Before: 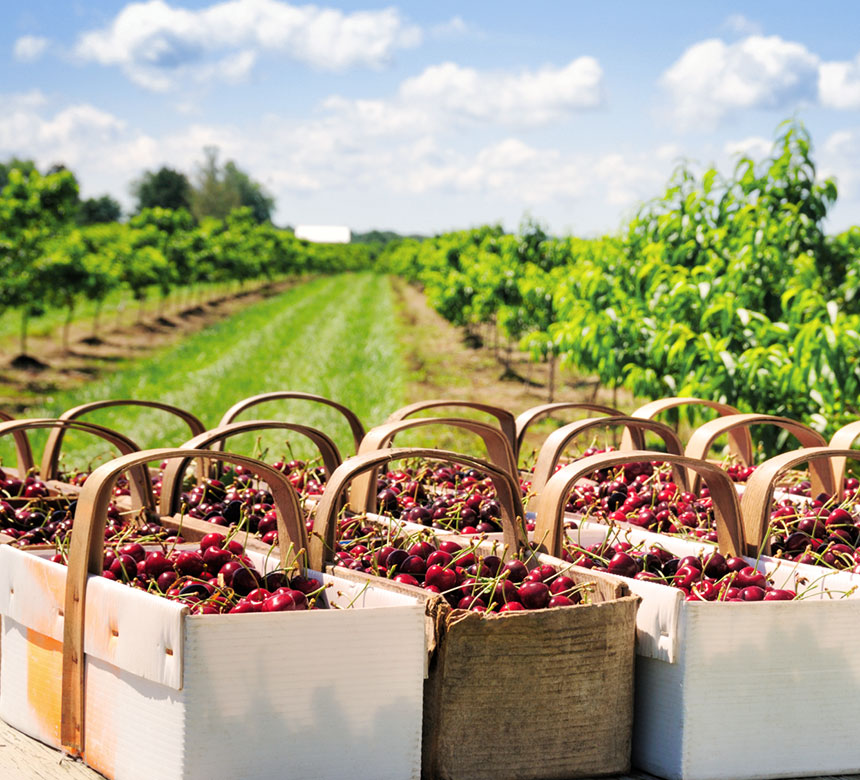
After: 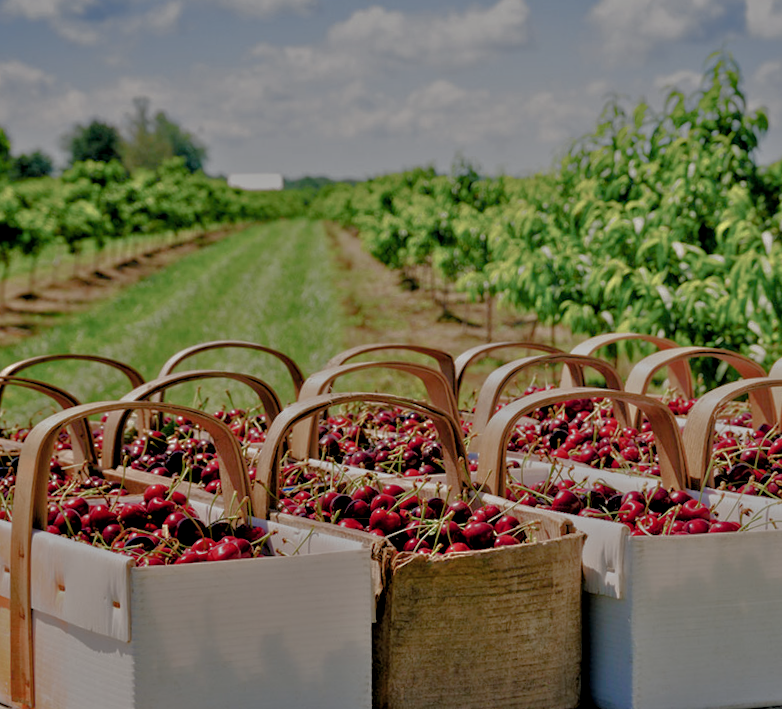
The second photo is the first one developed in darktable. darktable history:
exposure: black level correction 0, exposure -0.721 EV, compensate highlight preservation false
base curve: curves: ch0 [(0, 0) (0.841, 0.609) (1, 1)]
crop and rotate: angle 1.96°, left 5.673%, top 5.673%
color balance rgb: shadows lift › chroma 1%, shadows lift › hue 113°, highlights gain › chroma 0.2%, highlights gain › hue 333°, perceptual saturation grading › global saturation 20%, perceptual saturation grading › highlights -50%, perceptual saturation grading › shadows 25%, contrast -20%
color correction: saturation 0.8
tone equalizer: -7 EV 0.15 EV, -6 EV 0.6 EV, -5 EV 1.15 EV, -4 EV 1.33 EV, -3 EV 1.15 EV, -2 EV 0.6 EV, -1 EV 0.15 EV, mask exposure compensation -0.5 EV
contrast equalizer: y [[0.5 ×6], [0.5 ×6], [0.5, 0.5, 0.501, 0.545, 0.707, 0.863], [0 ×6], [0 ×6]]
color balance: lift [0.991, 1, 1, 1], gamma [0.996, 1, 1, 1], input saturation 98.52%, contrast 20.34%, output saturation 103.72%
